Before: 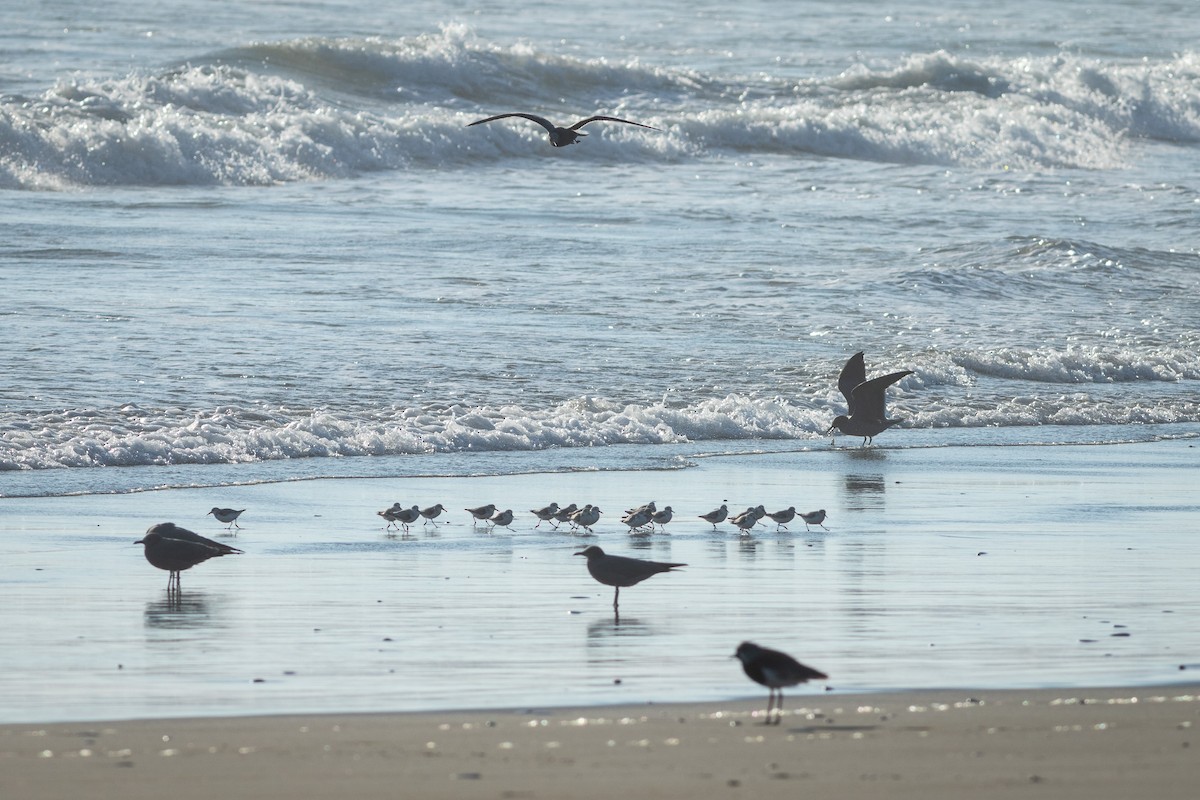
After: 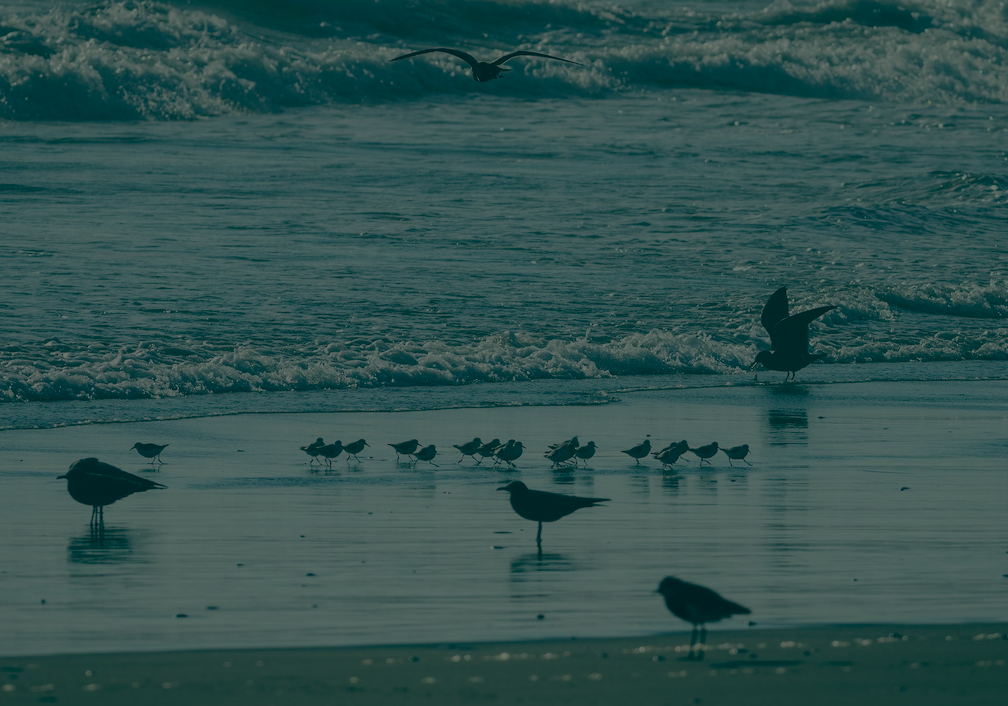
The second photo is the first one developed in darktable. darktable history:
color balance: lift [1.005, 0.99, 1.007, 1.01], gamma [1, 0.979, 1.011, 1.021], gain [0.923, 1.098, 1.025, 0.902], input saturation 90.45%, contrast 7.73%, output saturation 105.91%
exposure: exposure -2.446 EV, compensate highlight preservation false
crop: left 6.446%, top 8.188%, right 9.538%, bottom 3.548%
